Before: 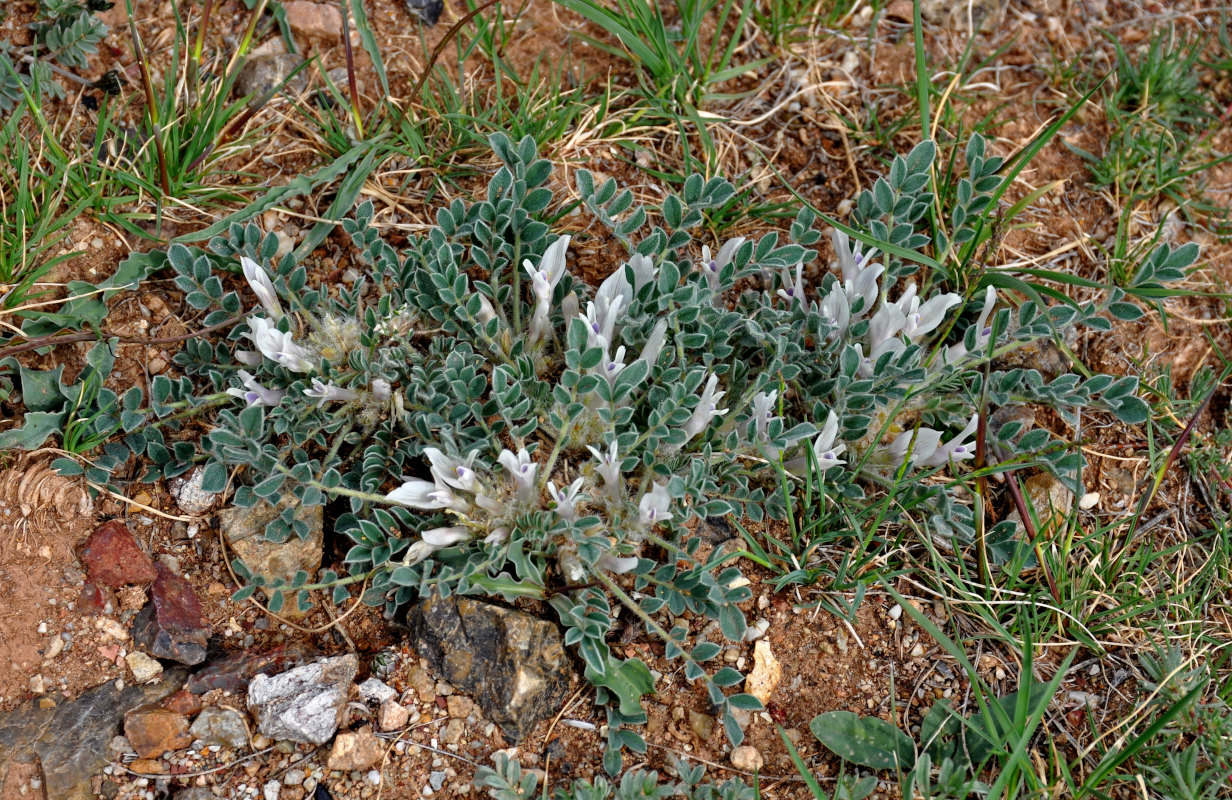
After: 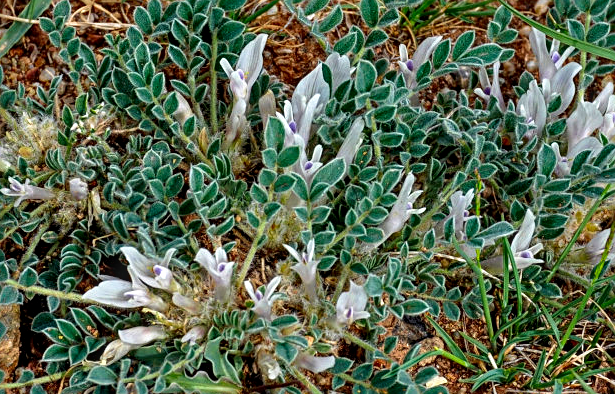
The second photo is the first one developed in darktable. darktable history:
velvia: on, module defaults
crop: left 24.611%, top 25.221%, right 25.406%, bottom 25.45%
sharpen: on, module defaults
contrast brightness saturation: contrast 0.093, saturation 0.278
local contrast: on, module defaults
